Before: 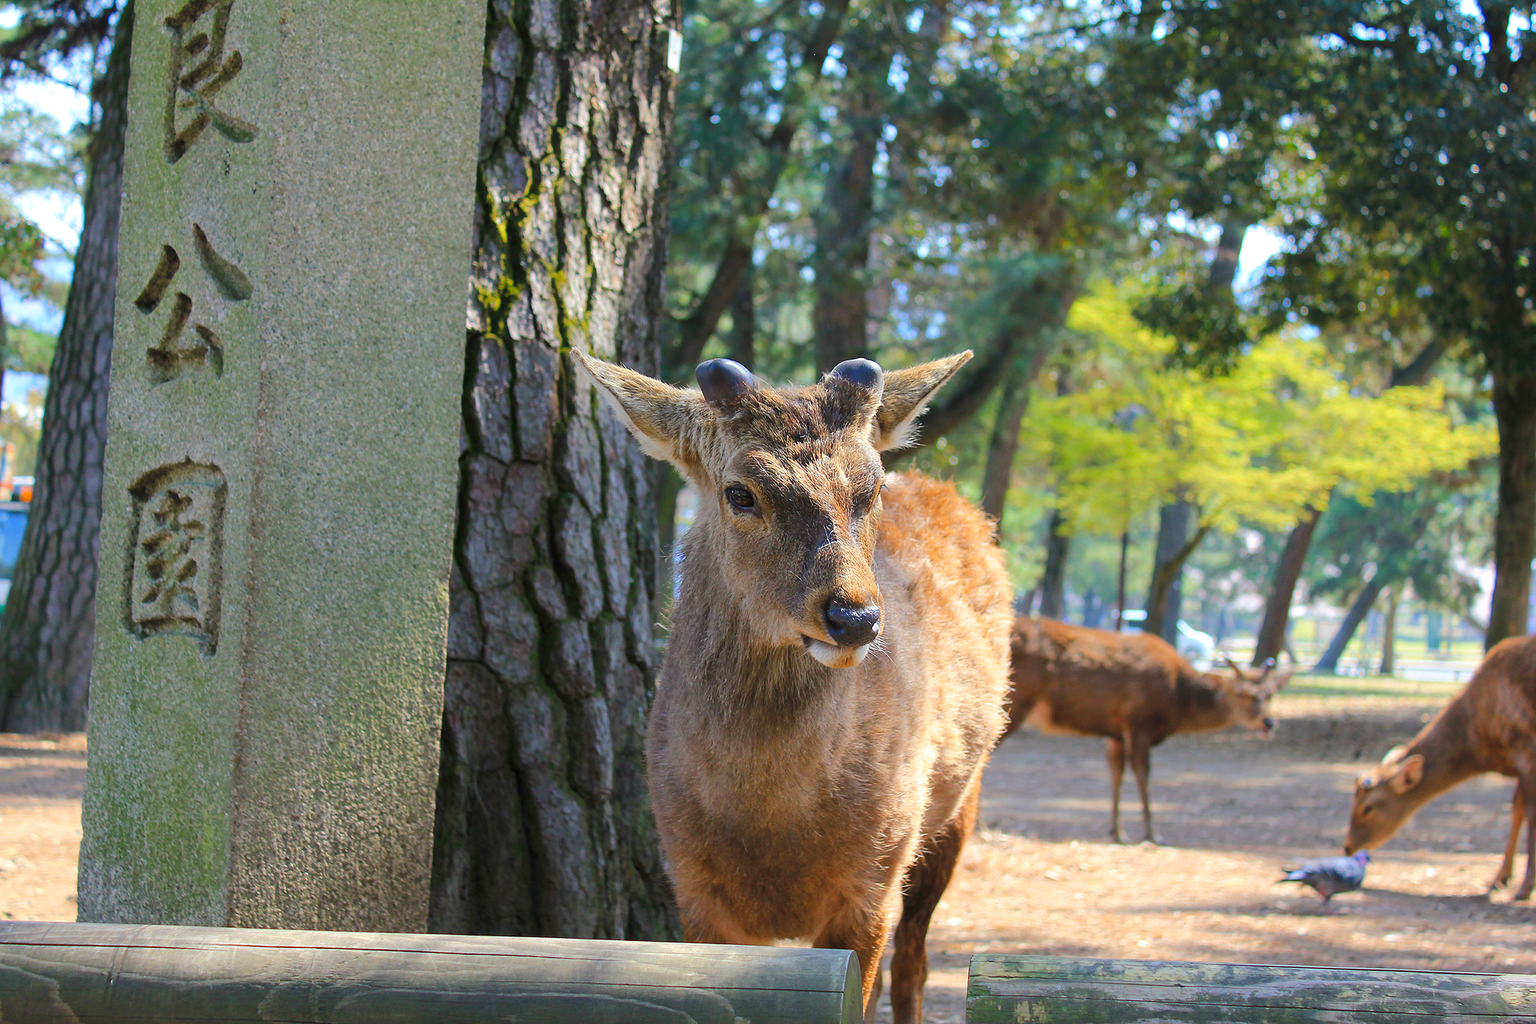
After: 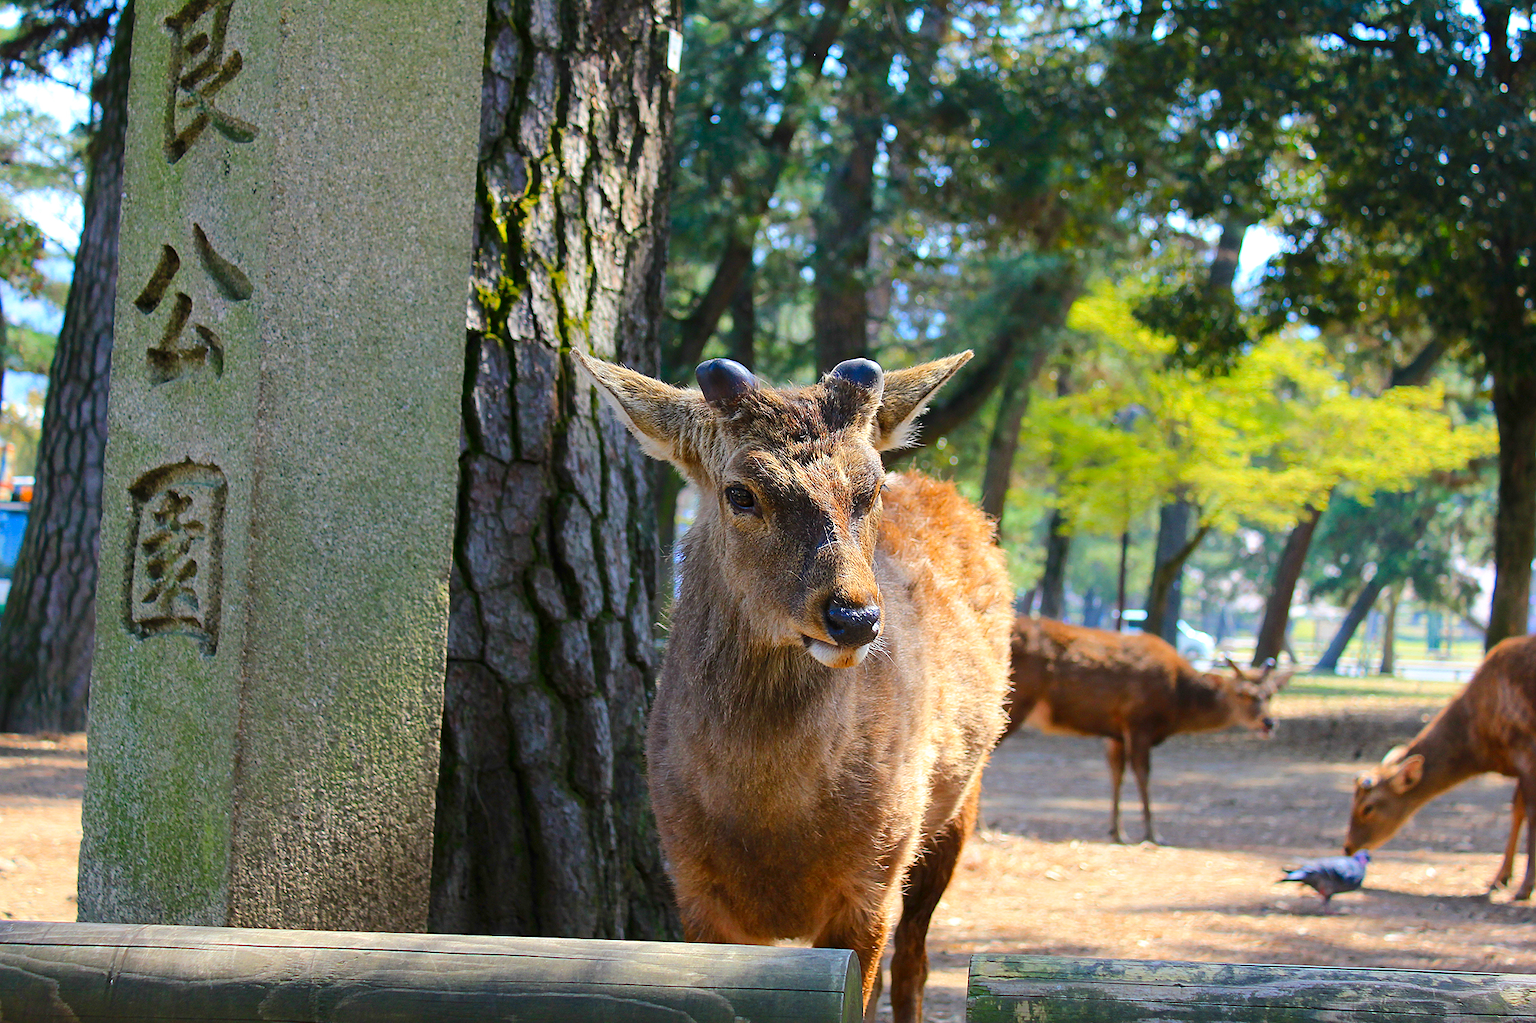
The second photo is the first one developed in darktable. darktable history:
sharpen: amount 0.215
contrast brightness saturation: contrast 0.129, brightness -0.062, saturation 0.151
